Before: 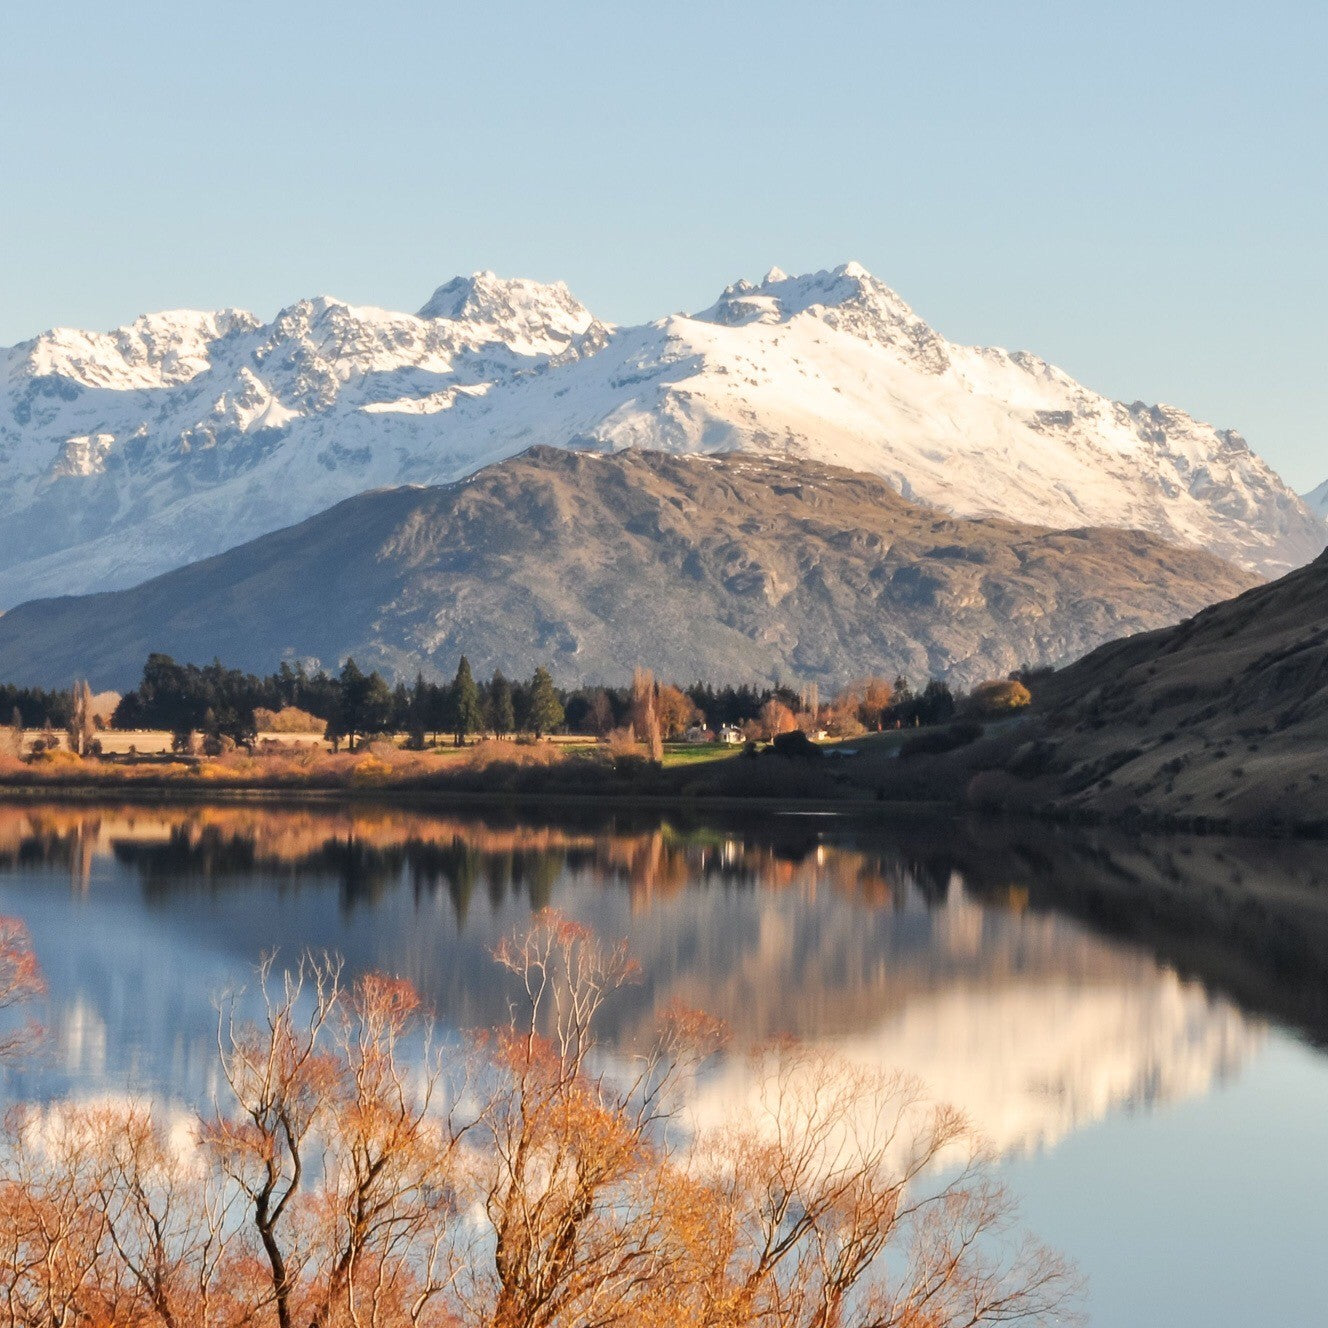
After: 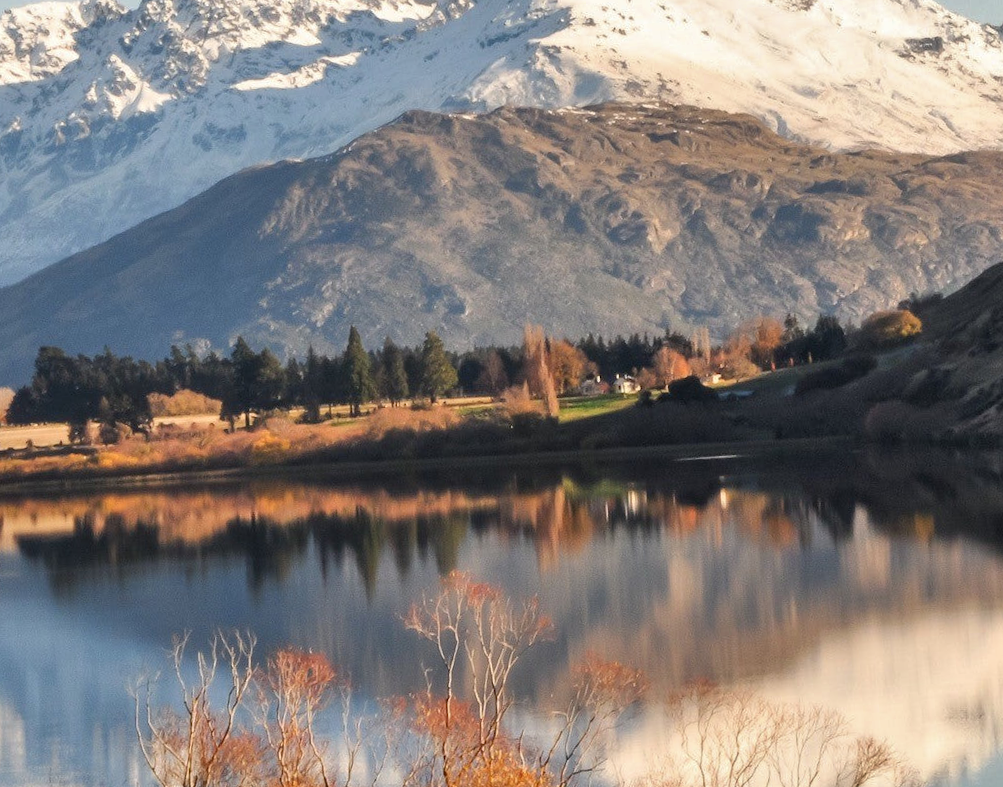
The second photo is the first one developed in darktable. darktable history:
crop: left 11.123%, top 27.61%, right 18.3%, bottom 17.034%
shadows and highlights: highlights color adjustment 0%, low approximation 0.01, soften with gaussian
rotate and perspective: rotation -4.25°, automatic cropping off
